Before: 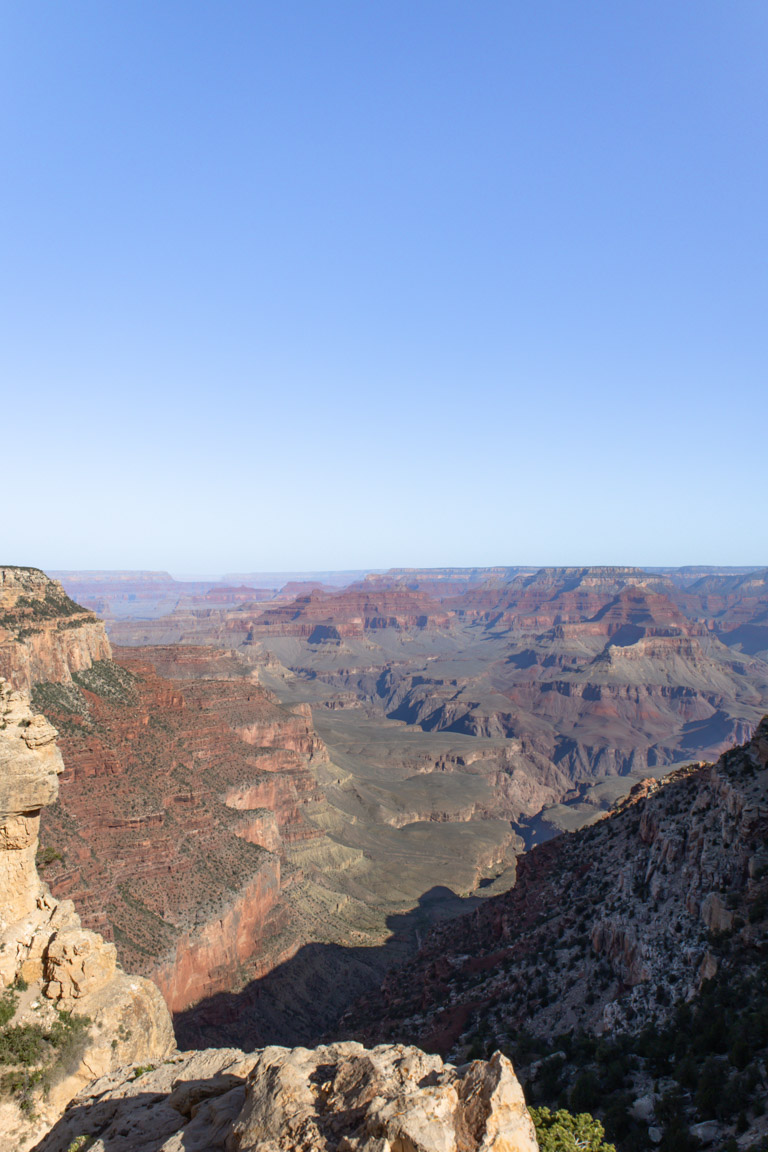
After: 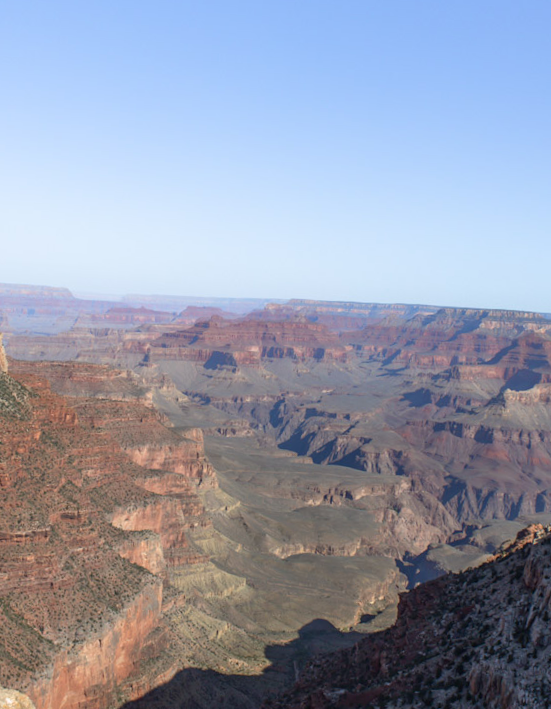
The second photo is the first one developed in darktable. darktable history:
crop and rotate: angle -3.53°, left 9.756%, top 21.092%, right 11.98%, bottom 11.771%
